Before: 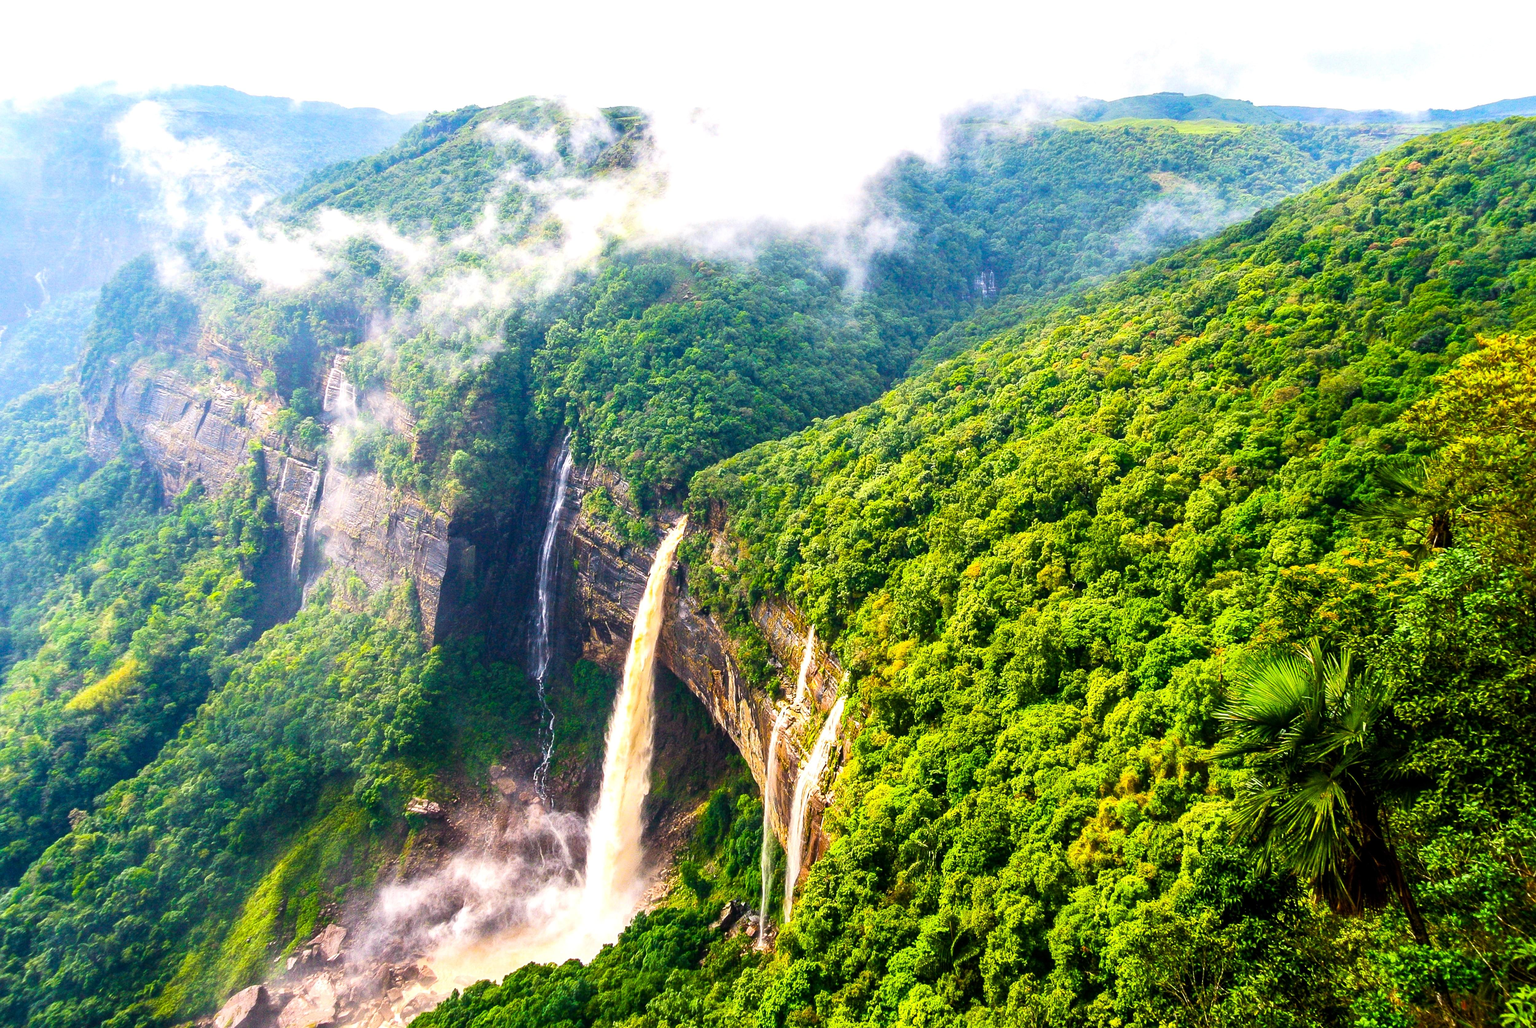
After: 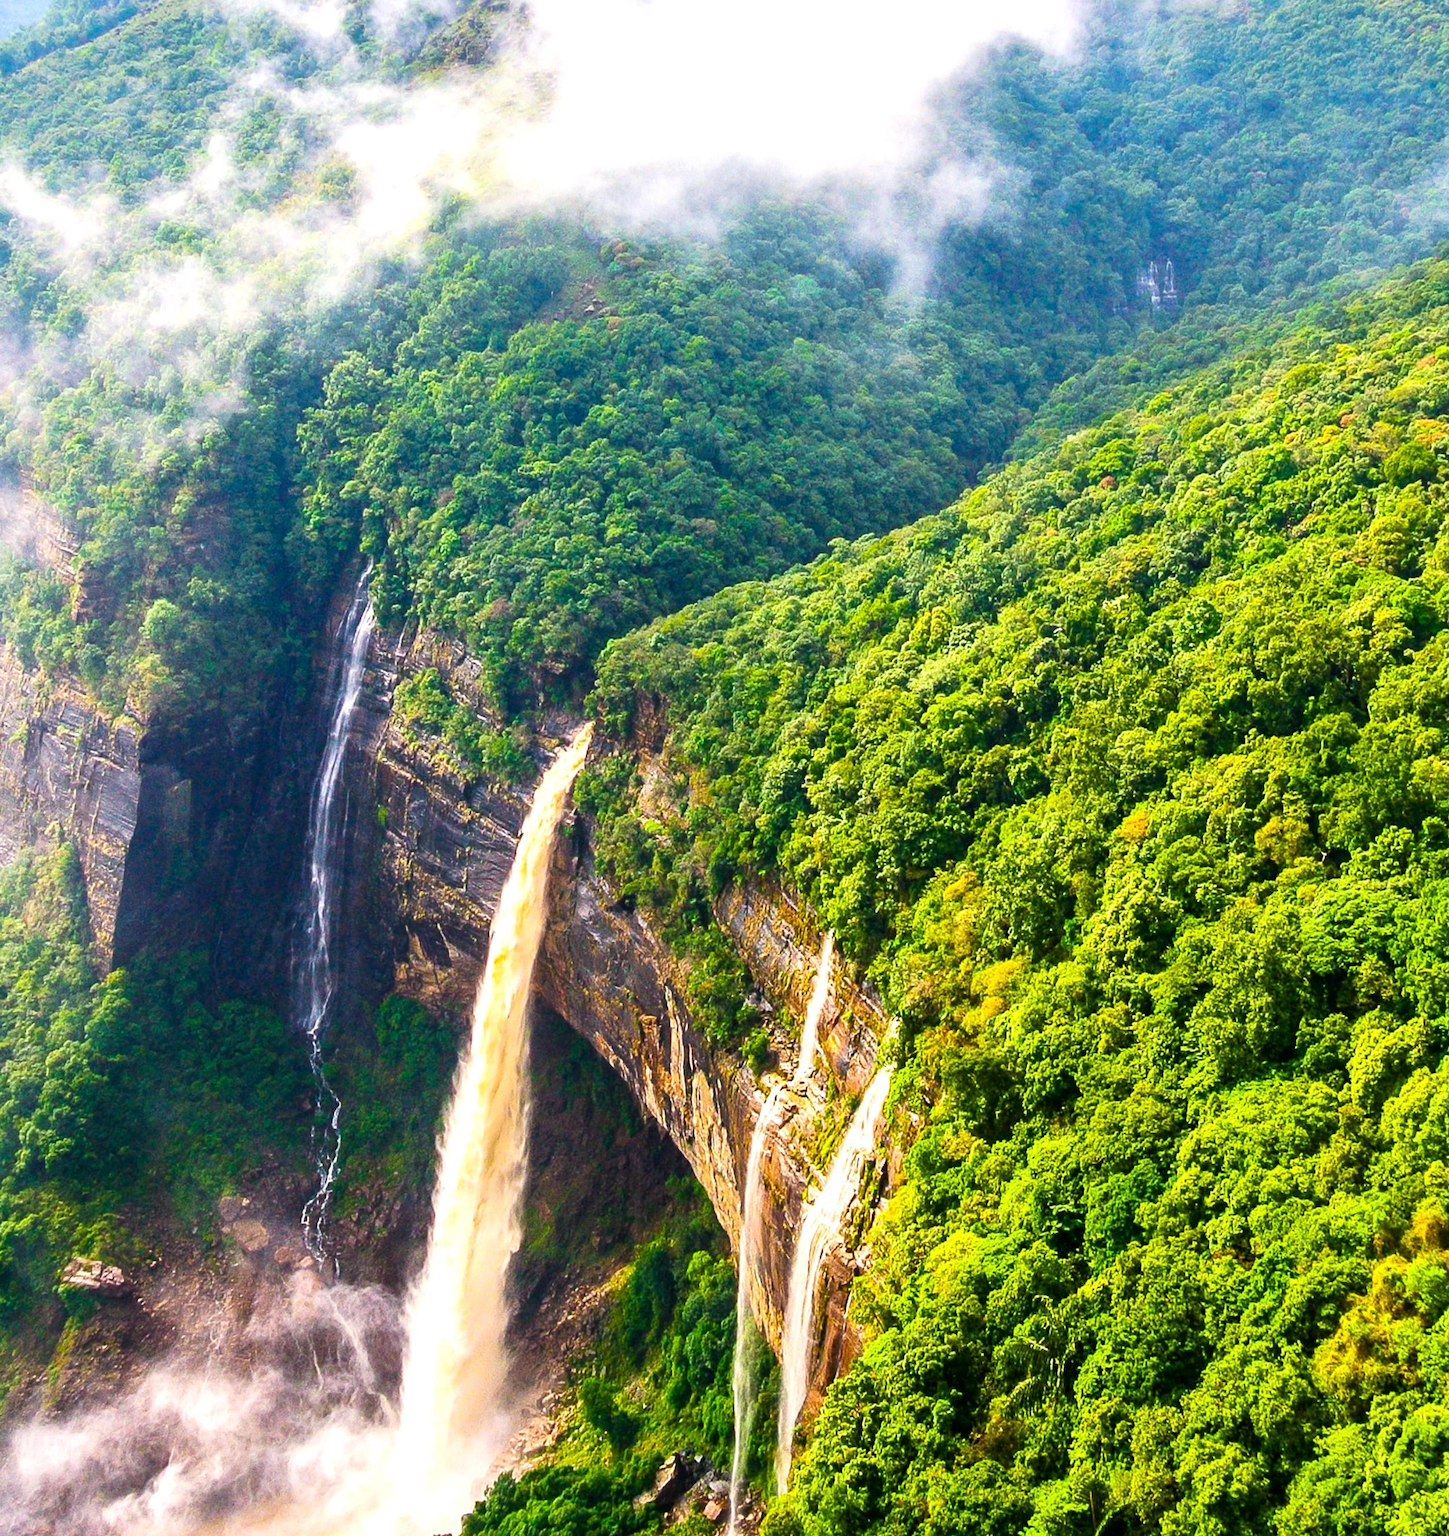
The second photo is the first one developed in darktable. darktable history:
crop and rotate: angle 0.01°, left 24.375%, top 13.03%, right 25.791%, bottom 8.07%
